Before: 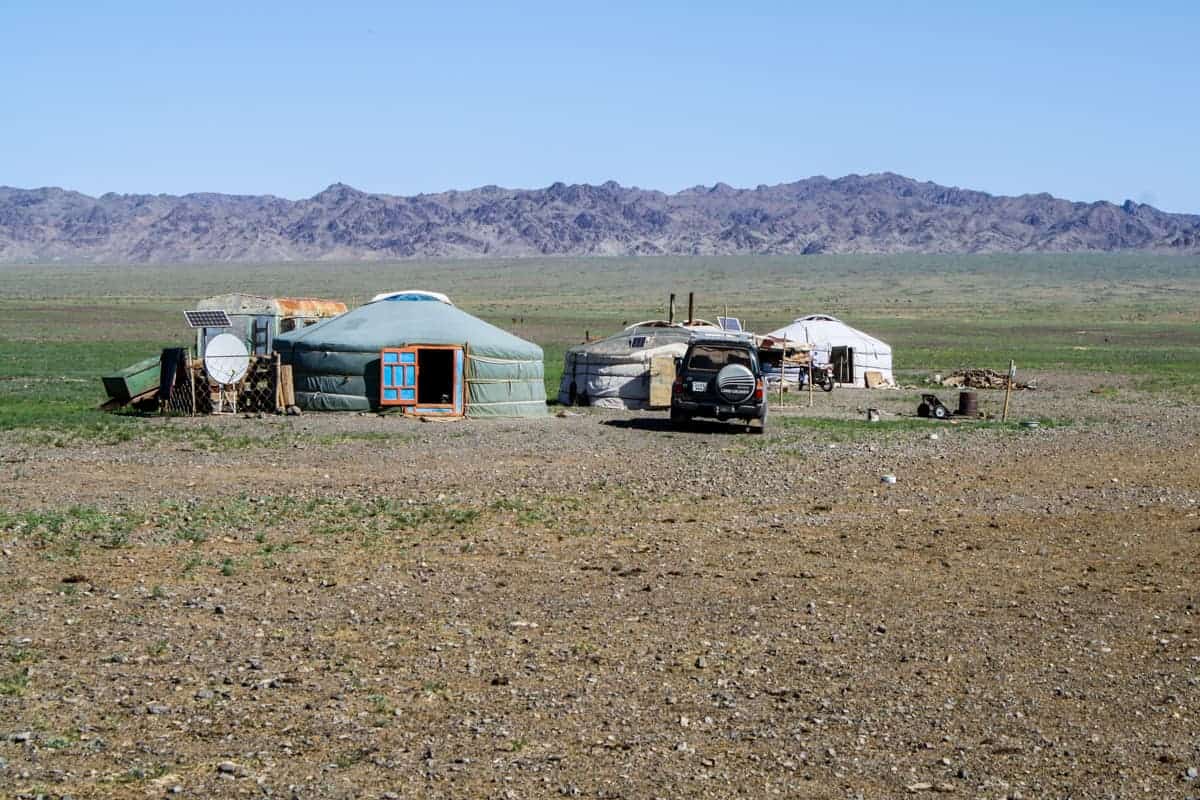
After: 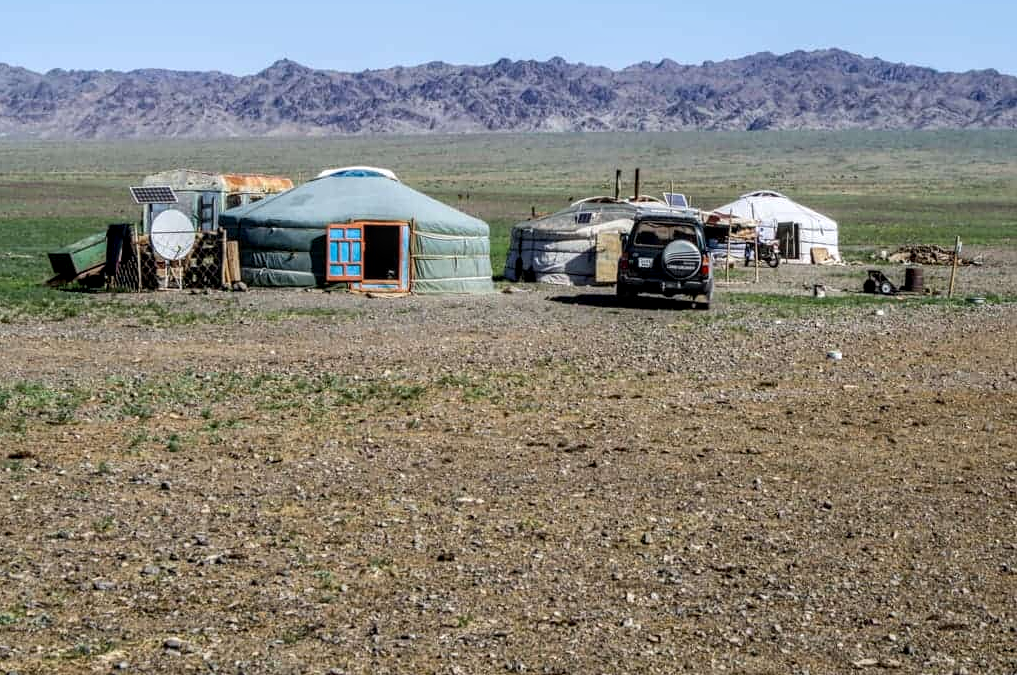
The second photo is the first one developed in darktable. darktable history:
crop and rotate: left 4.562%, top 15.51%, right 10.673%
local contrast: detail 130%
